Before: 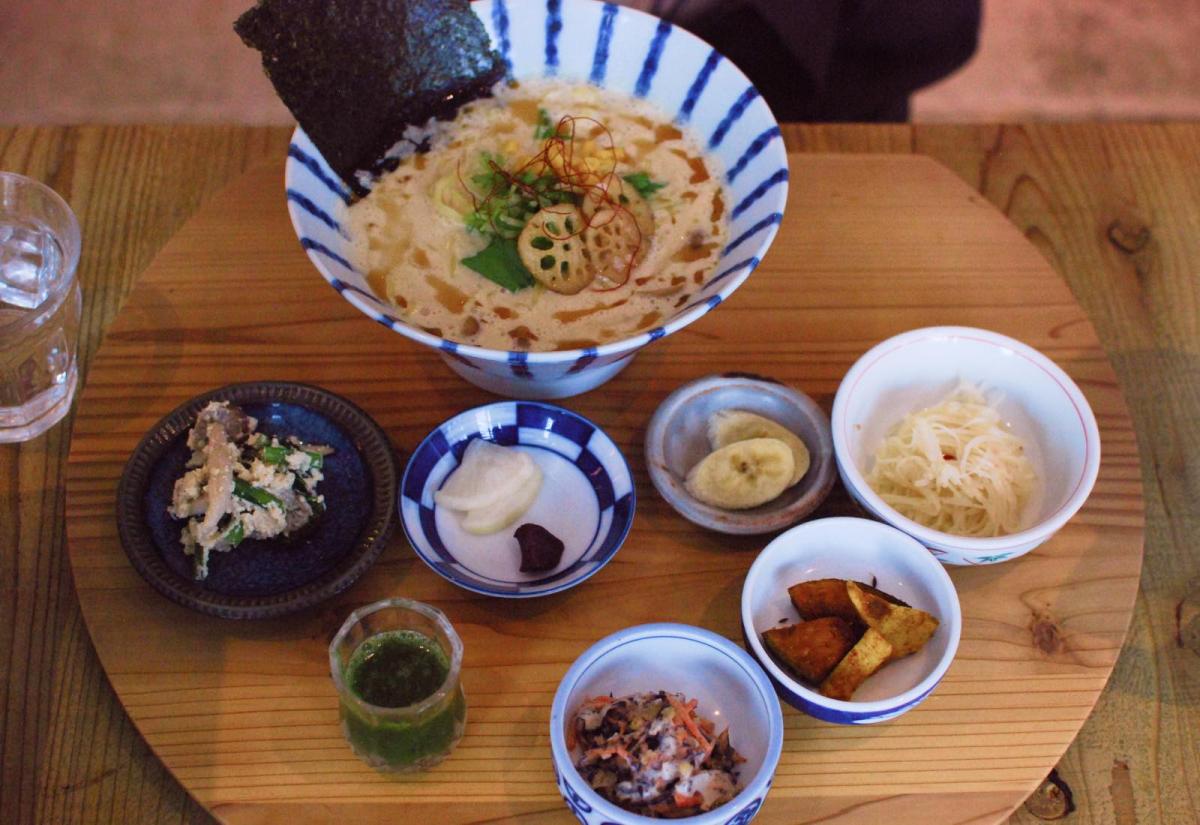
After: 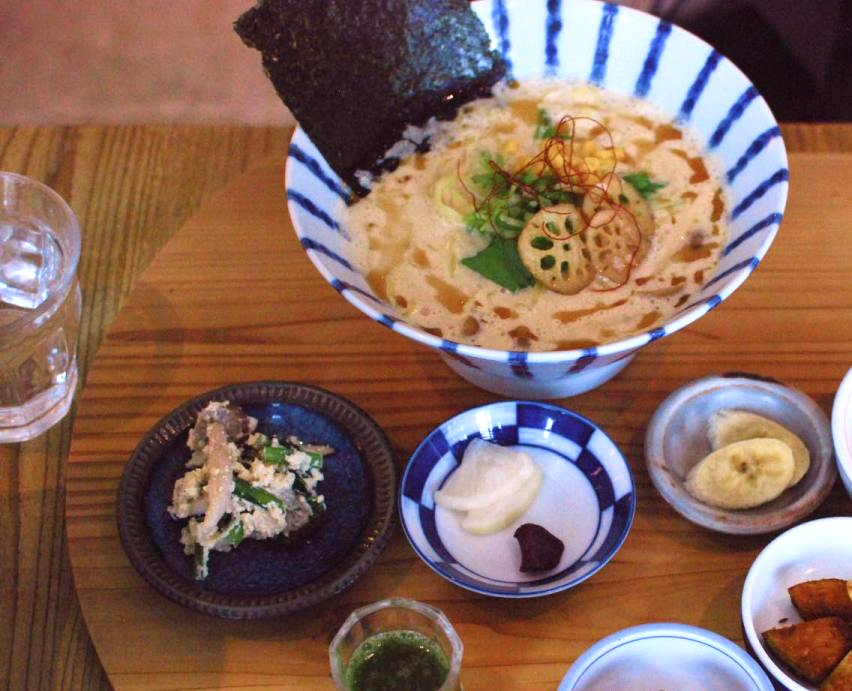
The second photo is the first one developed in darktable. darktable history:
crop: right 28.999%, bottom 16.19%
exposure: black level correction 0, exposure 0.5 EV, compensate exposure bias true, compensate highlight preservation false
